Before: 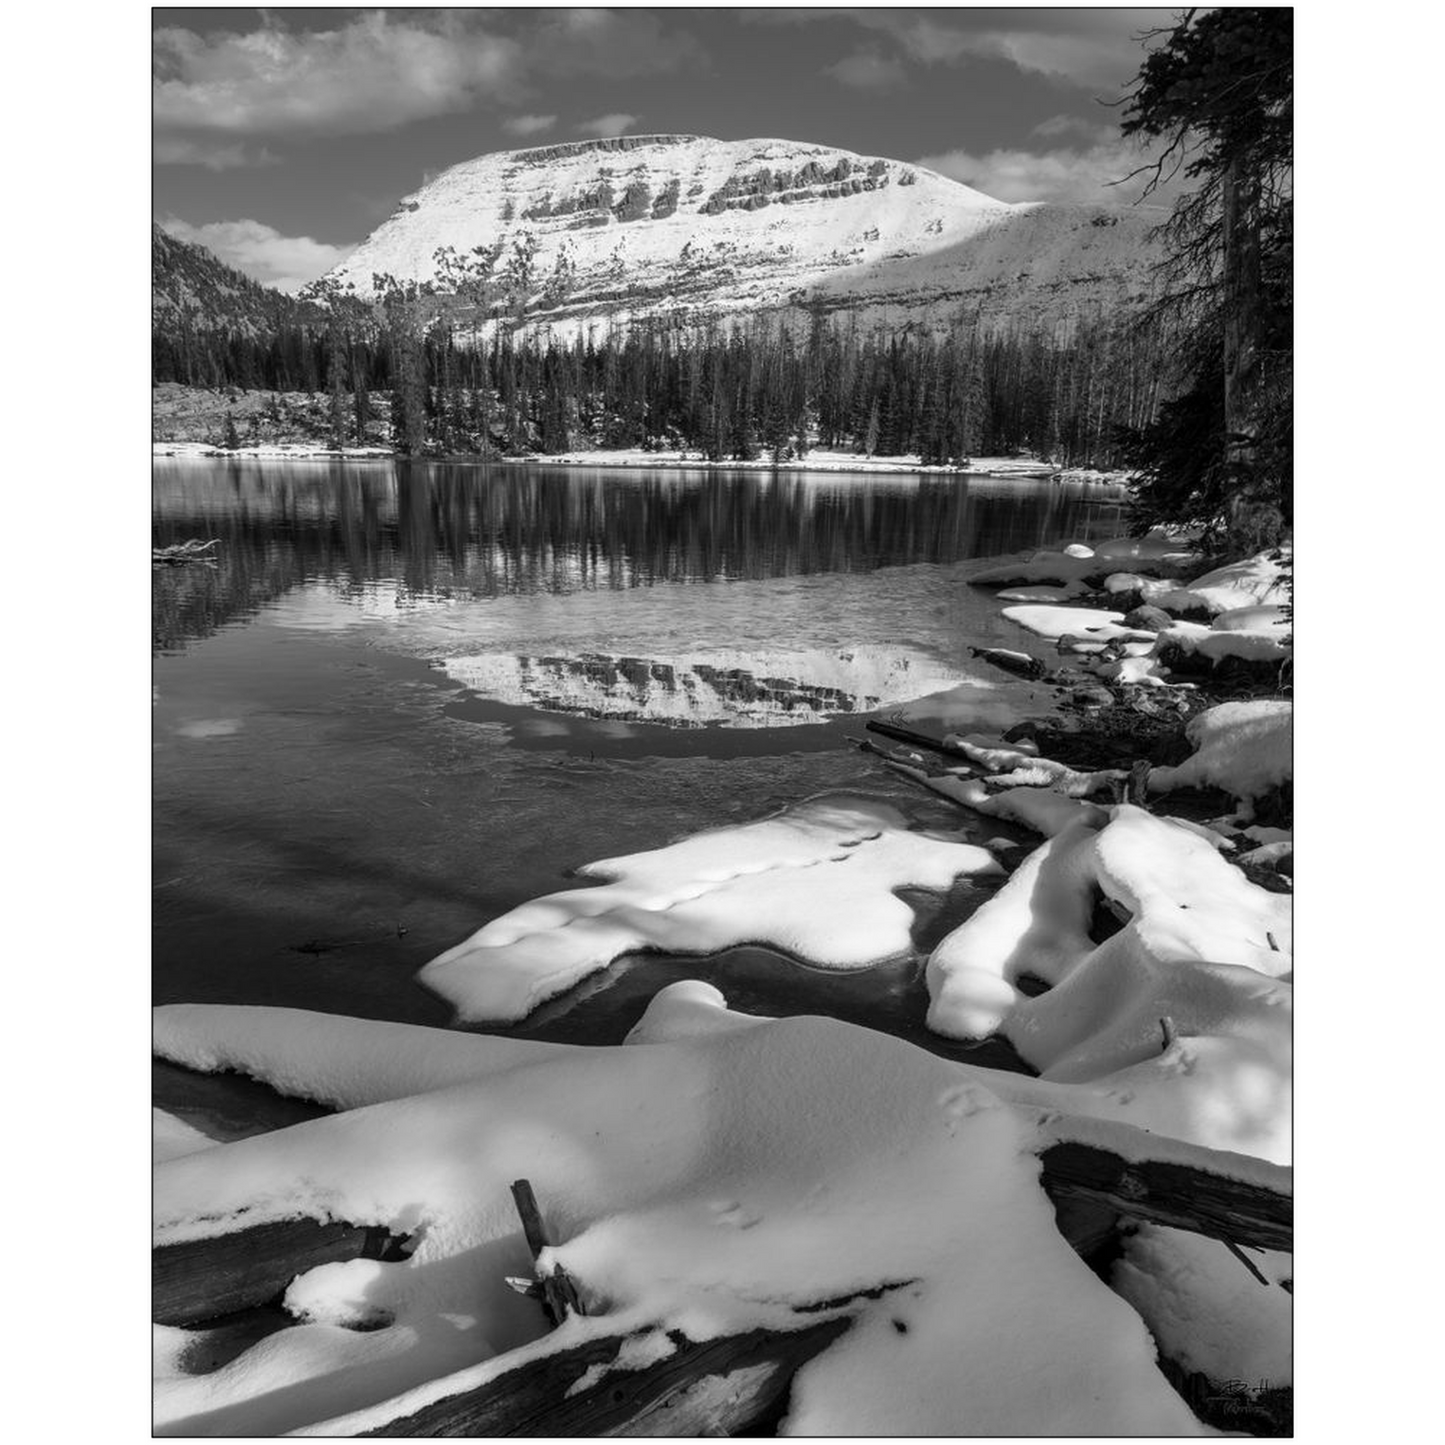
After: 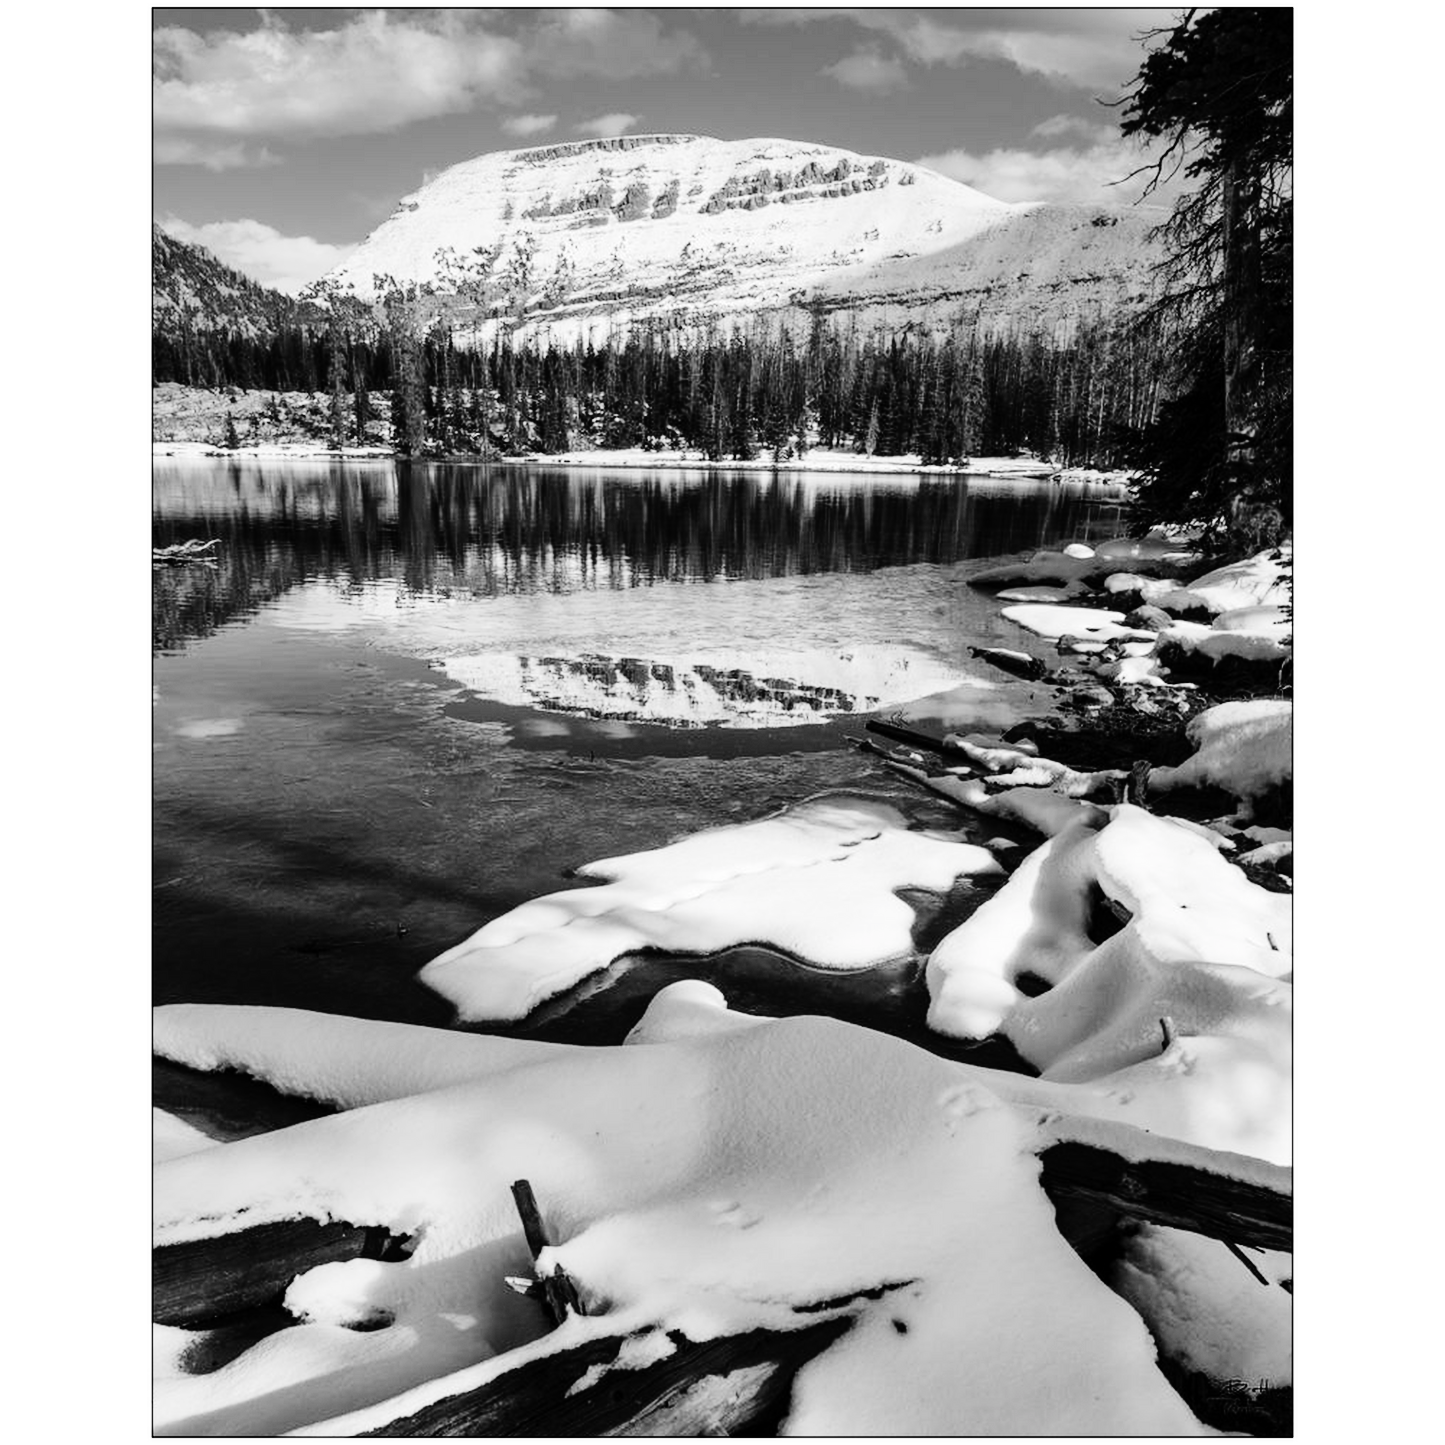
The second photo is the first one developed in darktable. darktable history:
color balance: on, module defaults
tone curve: curves: ch0 [(0, 0) (0.003, 0.001) (0.011, 0.004) (0.025, 0.008) (0.044, 0.015) (0.069, 0.022) (0.1, 0.031) (0.136, 0.052) (0.177, 0.101) (0.224, 0.181) (0.277, 0.289) (0.335, 0.418) (0.399, 0.541) (0.468, 0.65) (0.543, 0.739) (0.623, 0.817) (0.709, 0.882) (0.801, 0.919) (0.898, 0.958) (1, 1)], color space Lab, independent channels, preserve colors none
